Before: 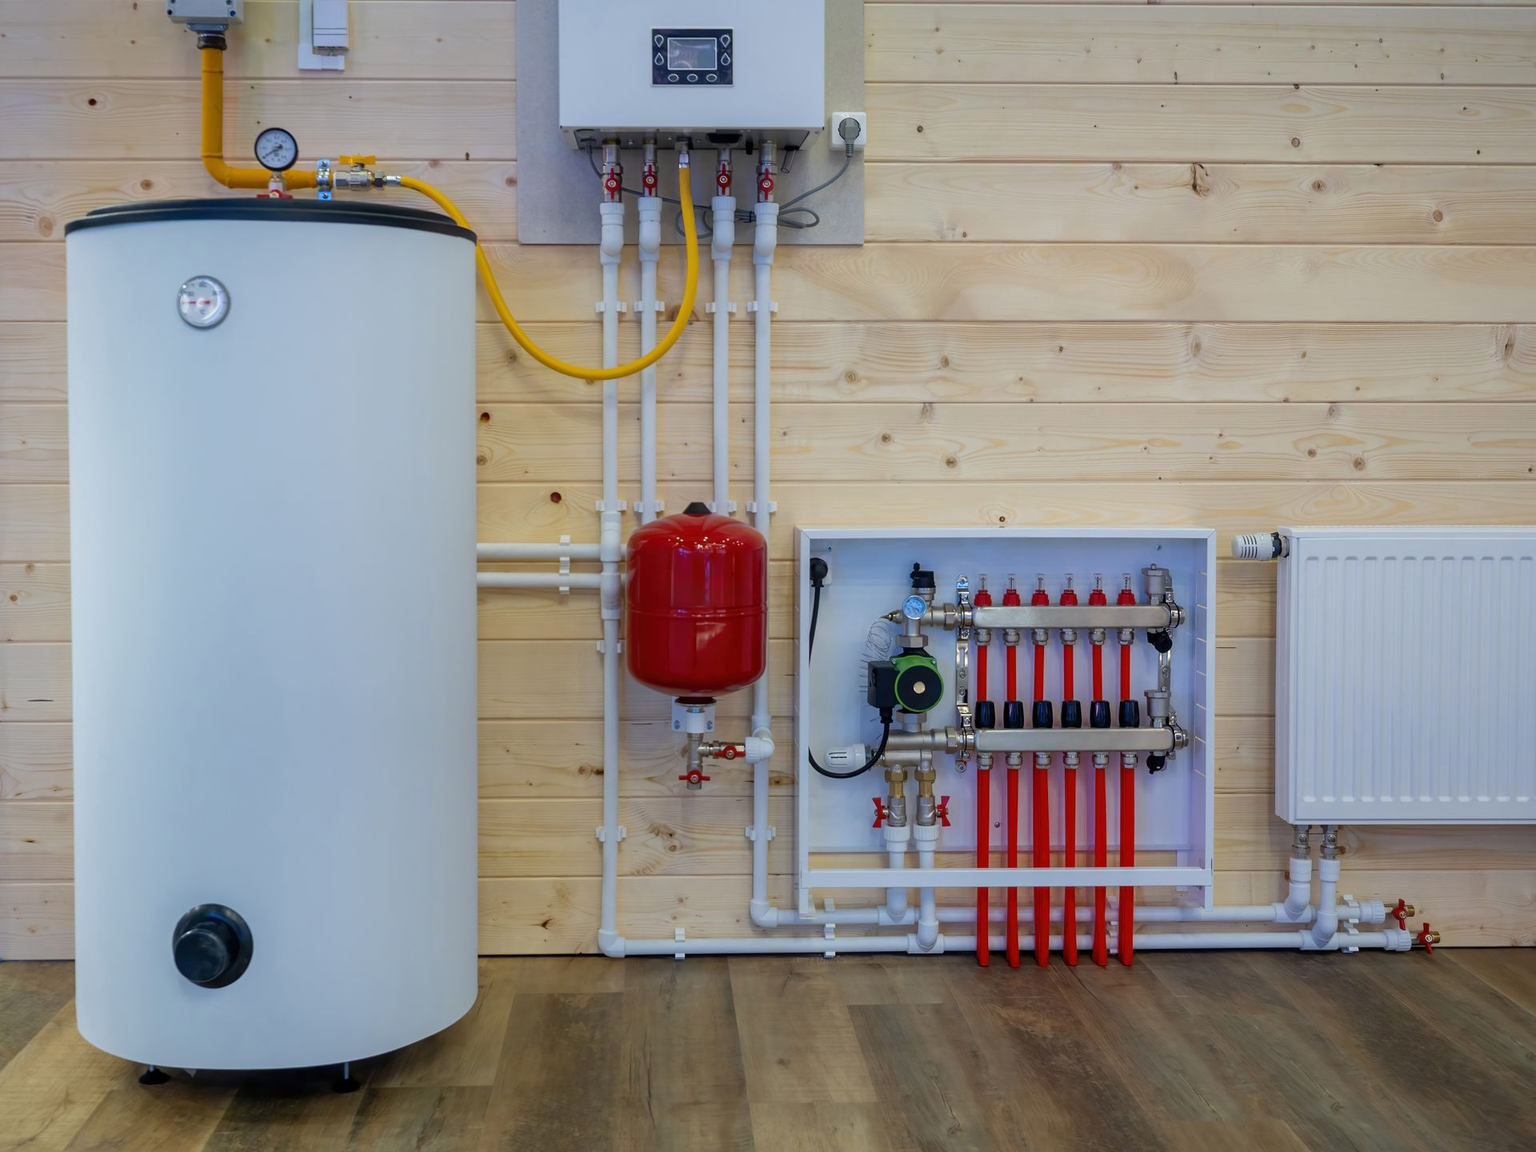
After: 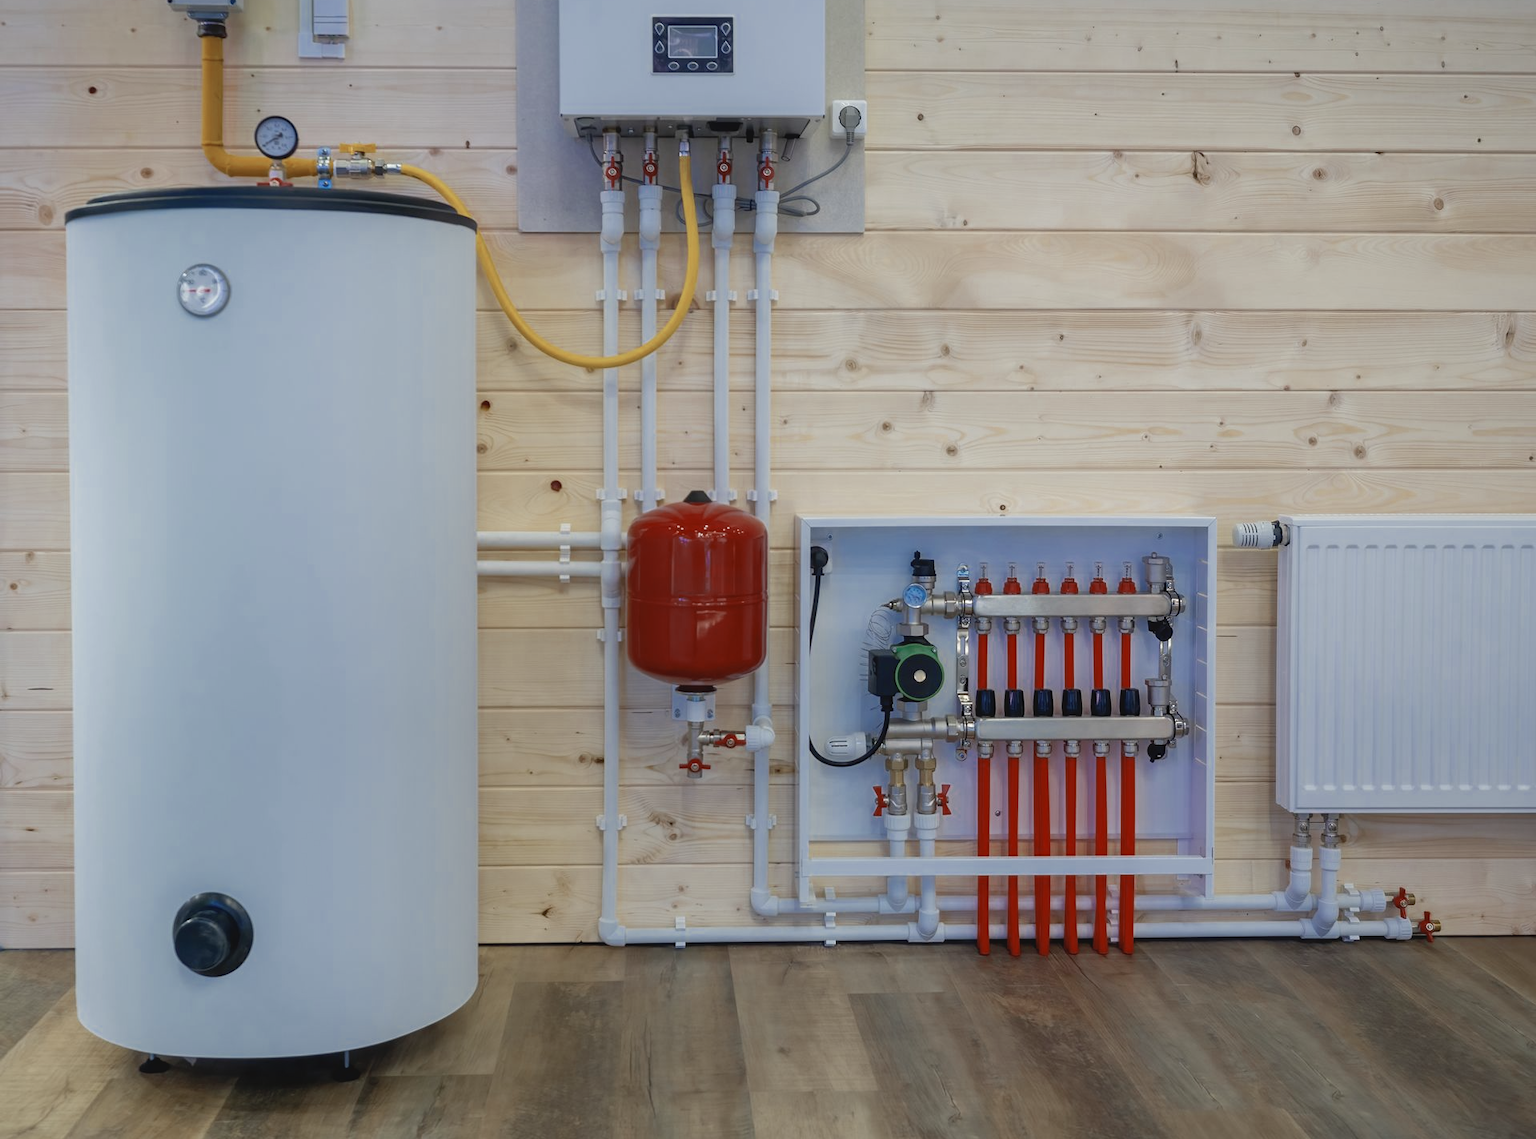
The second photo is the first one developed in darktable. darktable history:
contrast brightness saturation: contrast -0.1, saturation -0.1
crop: top 1.049%, right 0.001%
exposure: black level correction 0.001, exposure 0.191 EV, compensate highlight preservation false
color zones: curves: ch0 [(0, 0.5) (0.125, 0.4) (0.25, 0.5) (0.375, 0.4) (0.5, 0.4) (0.625, 0.35) (0.75, 0.35) (0.875, 0.5)]; ch1 [(0, 0.35) (0.125, 0.45) (0.25, 0.35) (0.375, 0.35) (0.5, 0.35) (0.625, 0.35) (0.75, 0.45) (0.875, 0.35)]; ch2 [(0, 0.6) (0.125, 0.5) (0.25, 0.5) (0.375, 0.6) (0.5, 0.6) (0.625, 0.5) (0.75, 0.5) (0.875, 0.5)]
